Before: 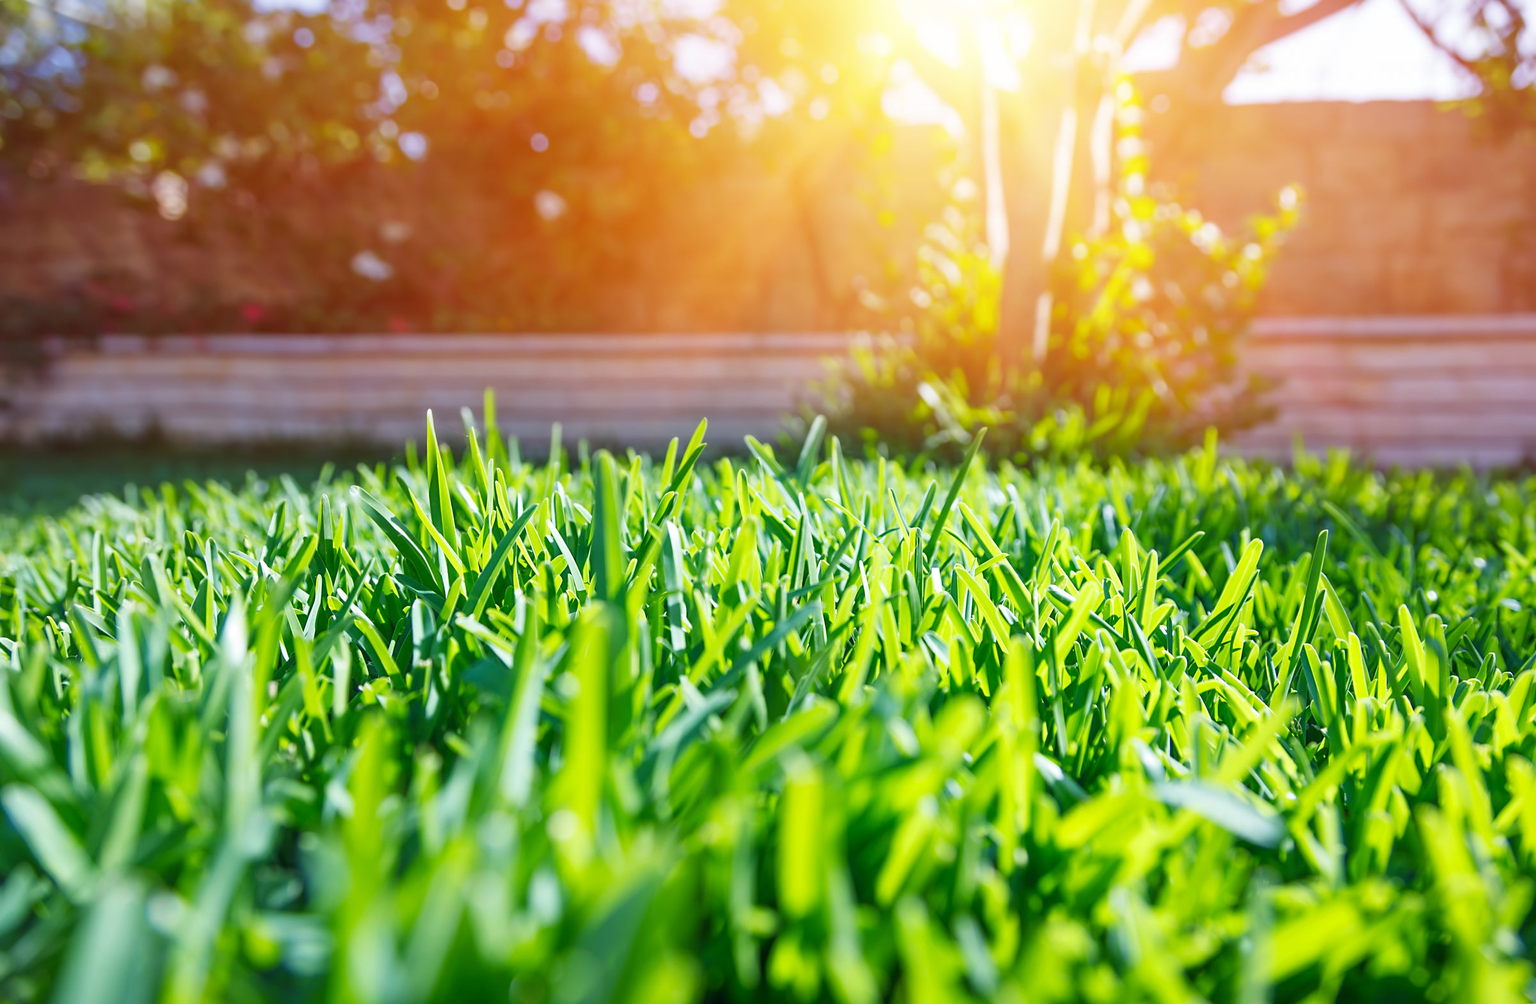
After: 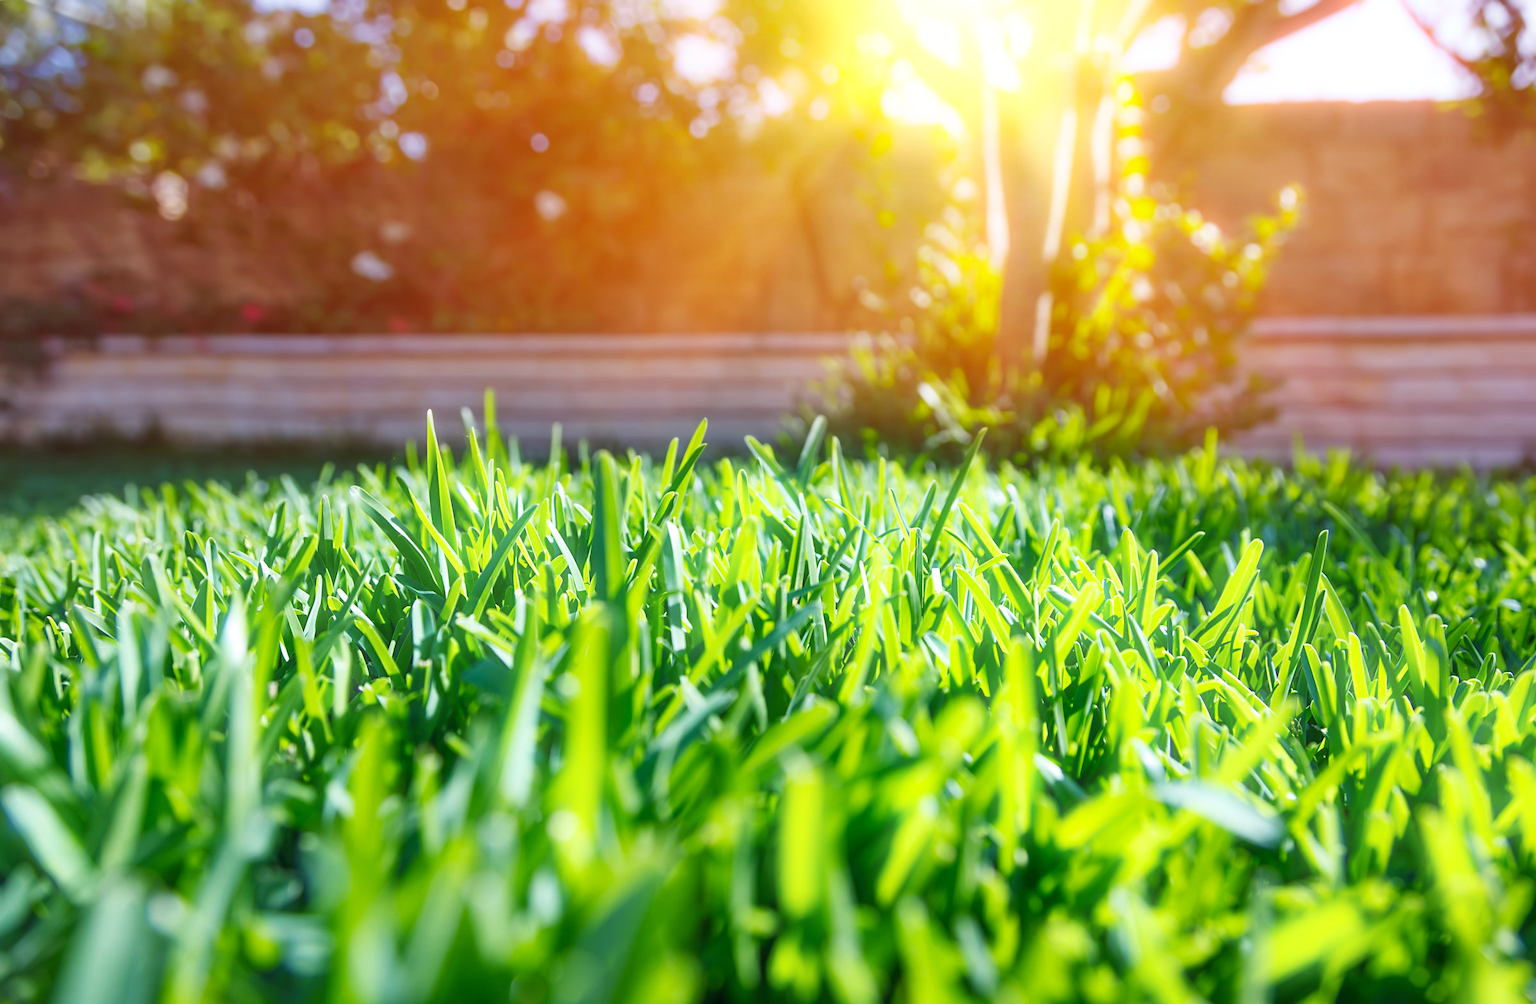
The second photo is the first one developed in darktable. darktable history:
tone equalizer: on, module defaults
bloom: size 5%, threshold 95%, strength 15%
shadows and highlights: low approximation 0.01, soften with gaussian
